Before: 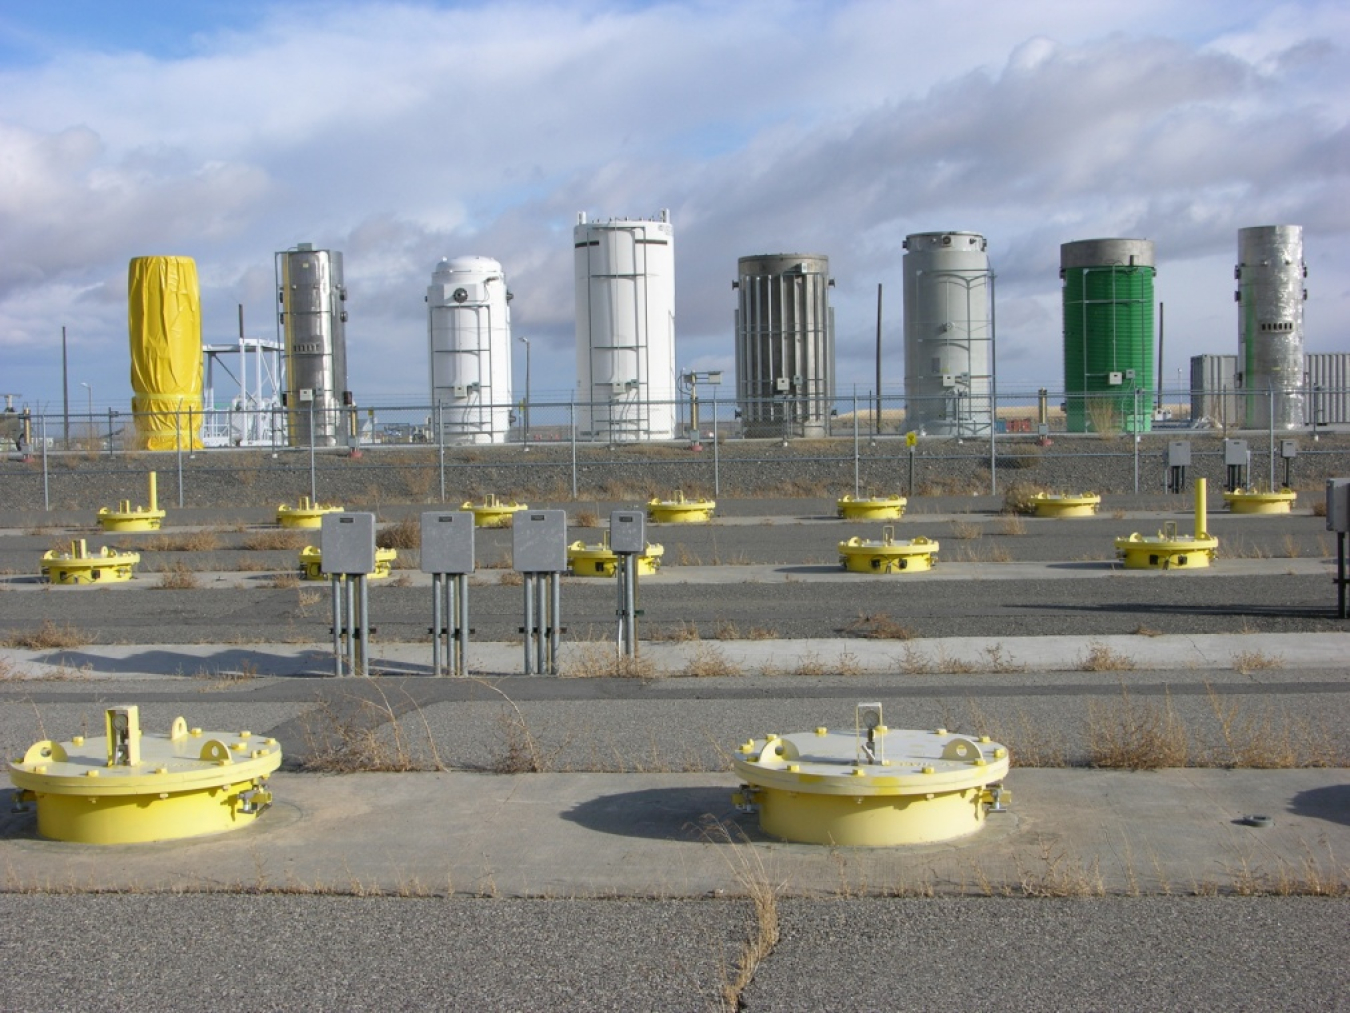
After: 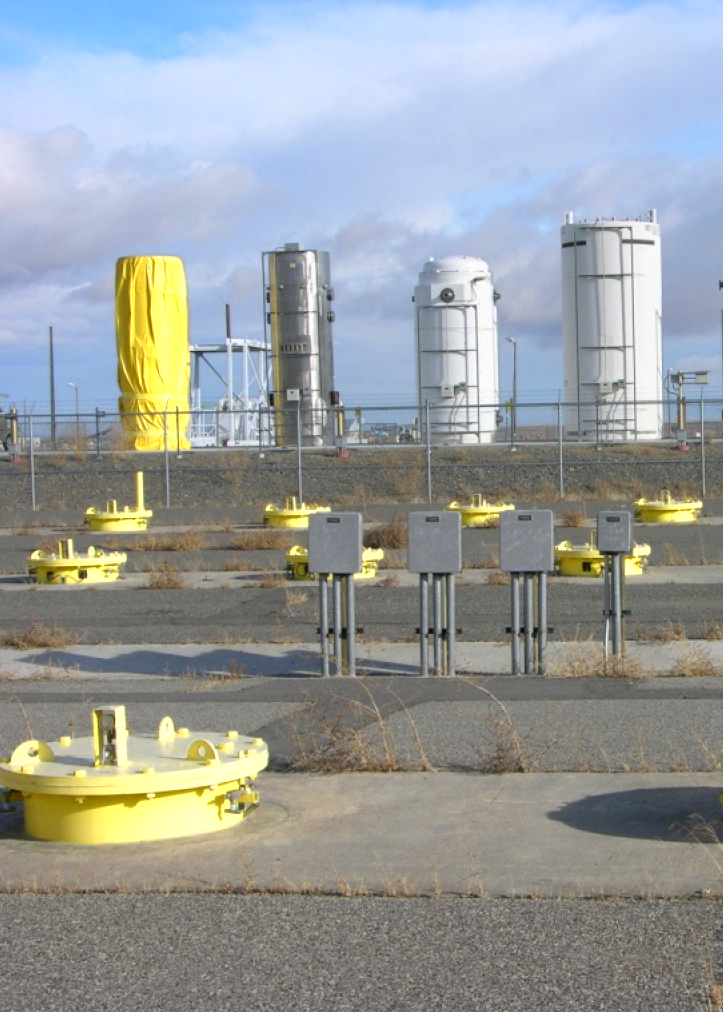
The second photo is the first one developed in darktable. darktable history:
crop: left 1.032%, right 45.407%, bottom 0.083%
color zones: curves: ch0 [(0, 0.485) (0.178, 0.476) (0.261, 0.623) (0.411, 0.403) (0.708, 0.603) (0.934, 0.412)]; ch1 [(0.003, 0.485) (0.149, 0.496) (0.229, 0.584) (0.326, 0.551) (0.484, 0.262) (0.757, 0.643)]
